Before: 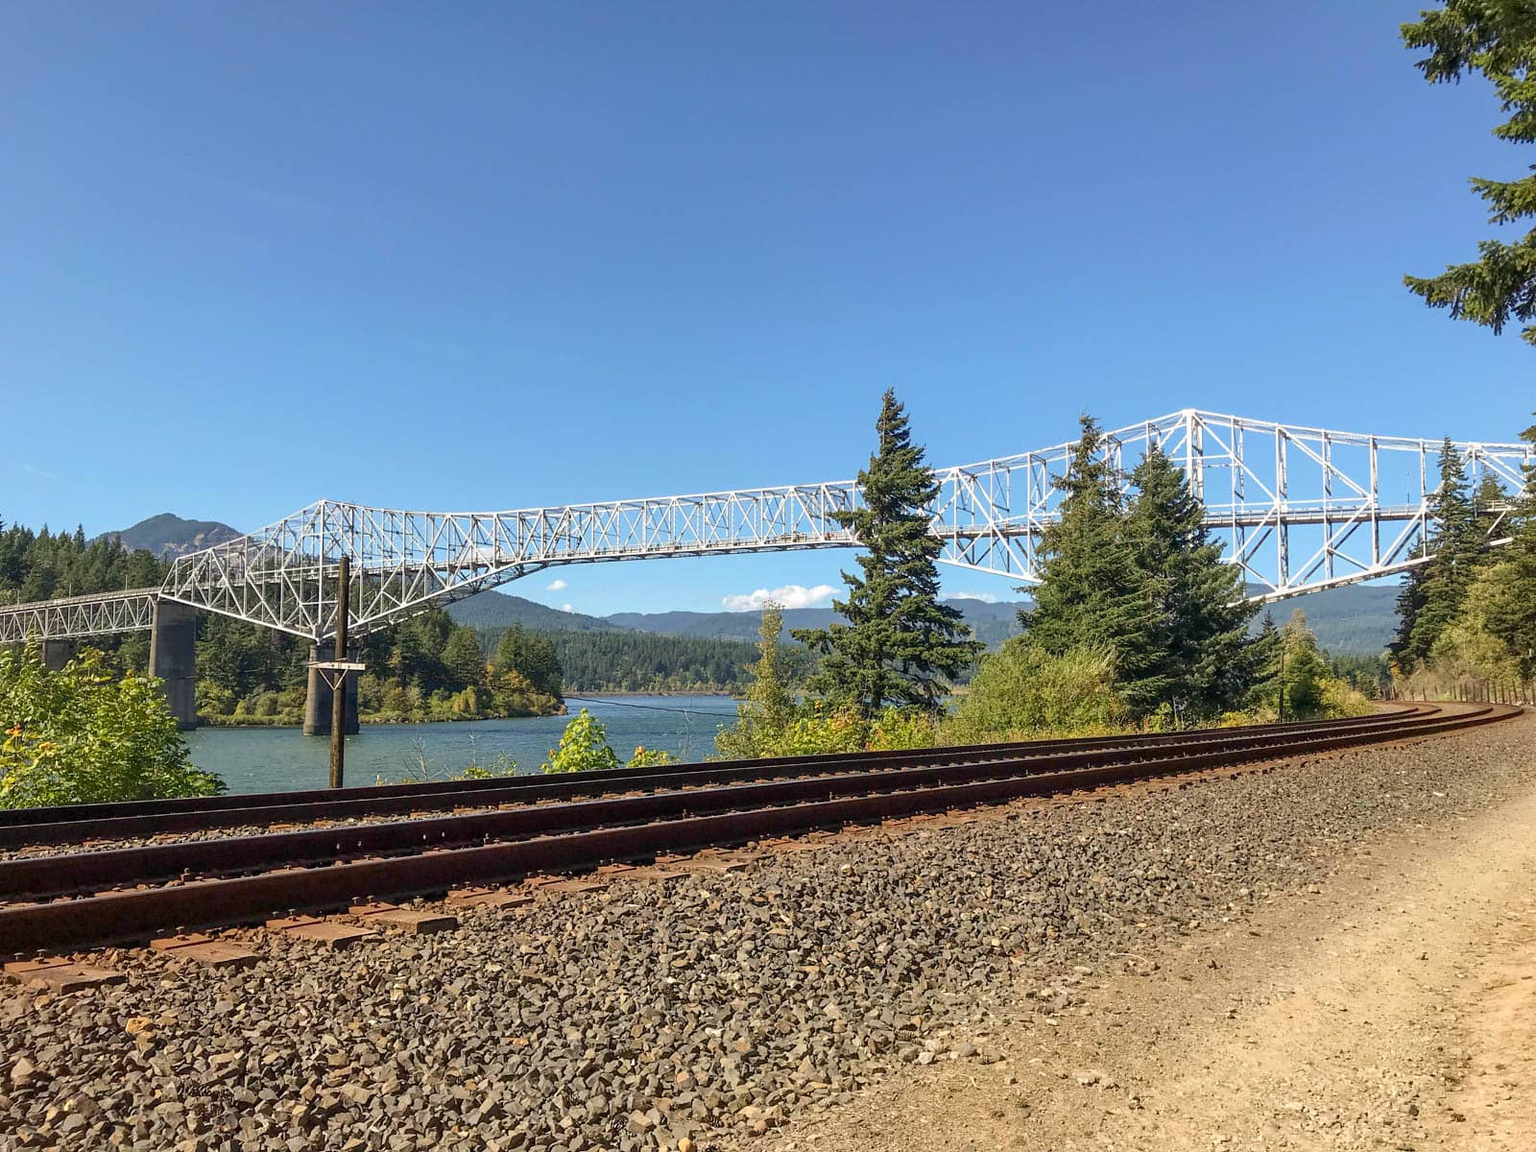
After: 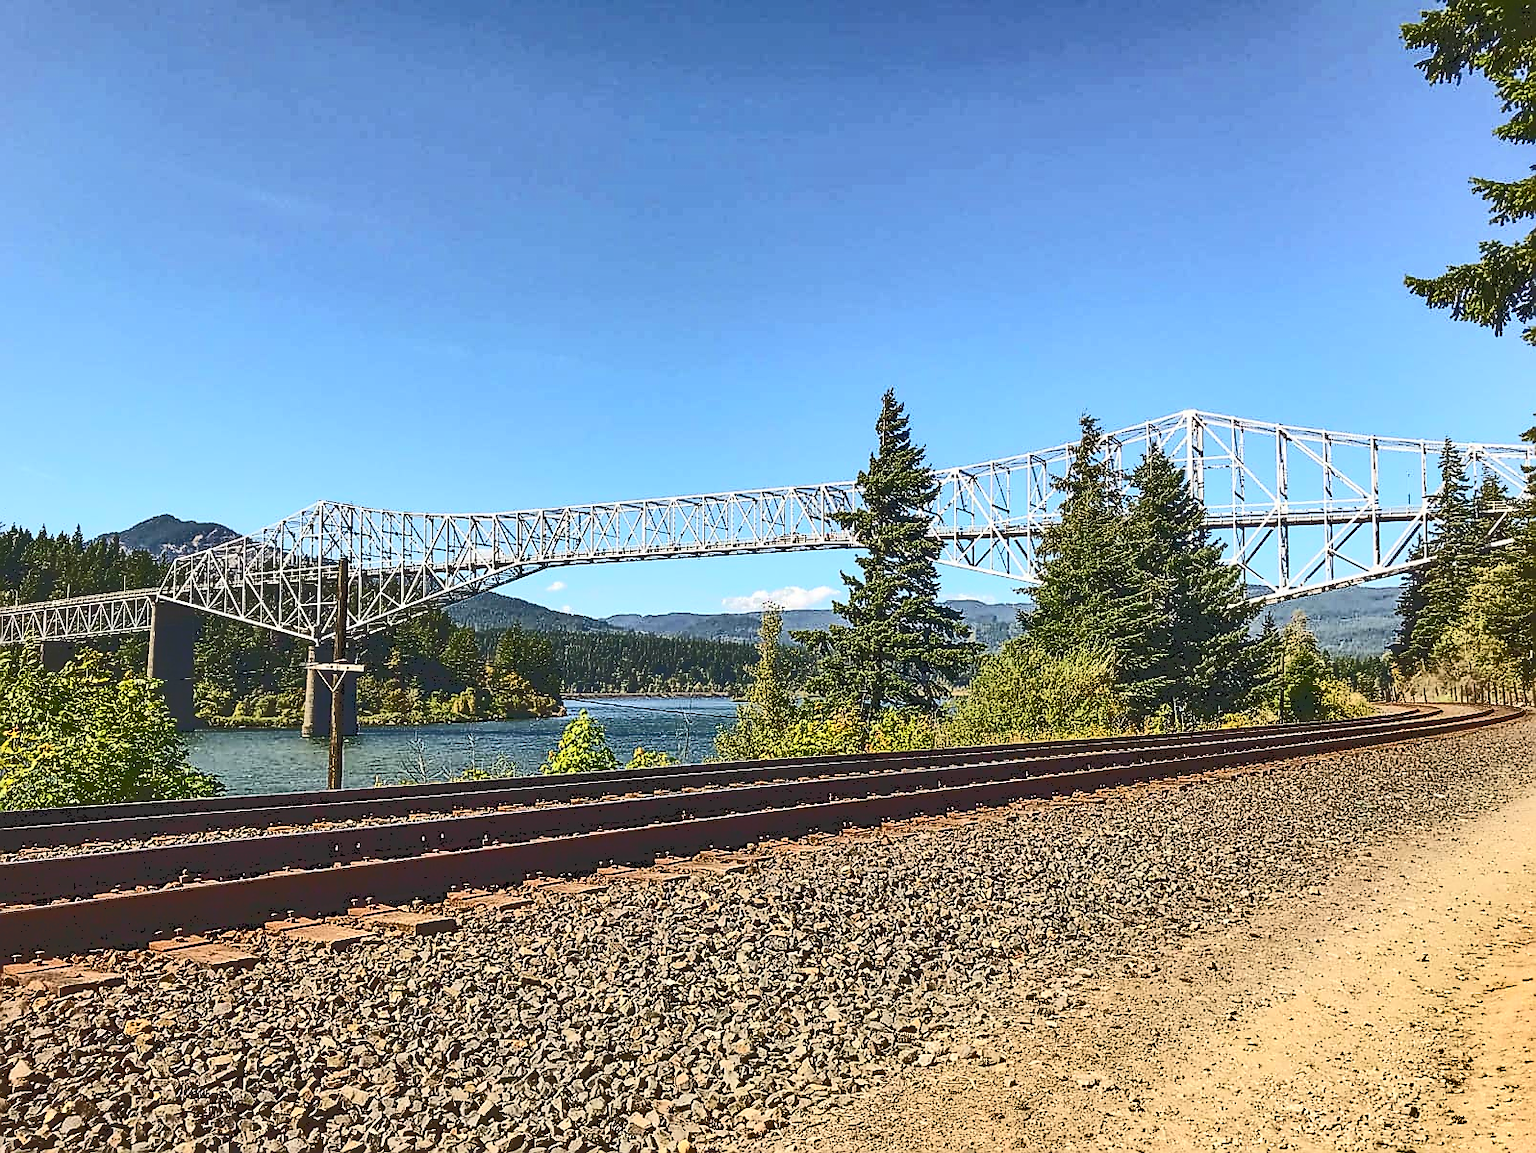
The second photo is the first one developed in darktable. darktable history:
contrast brightness saturation: contrast 0.205, brightness -0.11, saturation 0.098
tone curve: curves: ch0 [(0, 0) (0.003, 0.184) (0.011, 0.184) (0.025, 0.189) (0.044, 0.192) (0.069, 0.194) (0.1, 0.2) (0.136, 0.202) (0.177, 0.206) (0.224, 0.214) (0.277, 0.243) (0.335, 0.297) (0.399, 0.39) (0.468, 0.508) (0.543, 0.653) (0.623, 0.754) (0.709, 0.834) (0.801, 0.887) (0.898, 0.925) (1, 1)], color space Lab, independent channels, preserve colors none
crop and rotate: left 0.154%, bottom 0.002%
shadows and highlights: low approximation 0.01, soften with gaussian
sharpen: radius 1.356, amount 1.242, threshold 0.807
